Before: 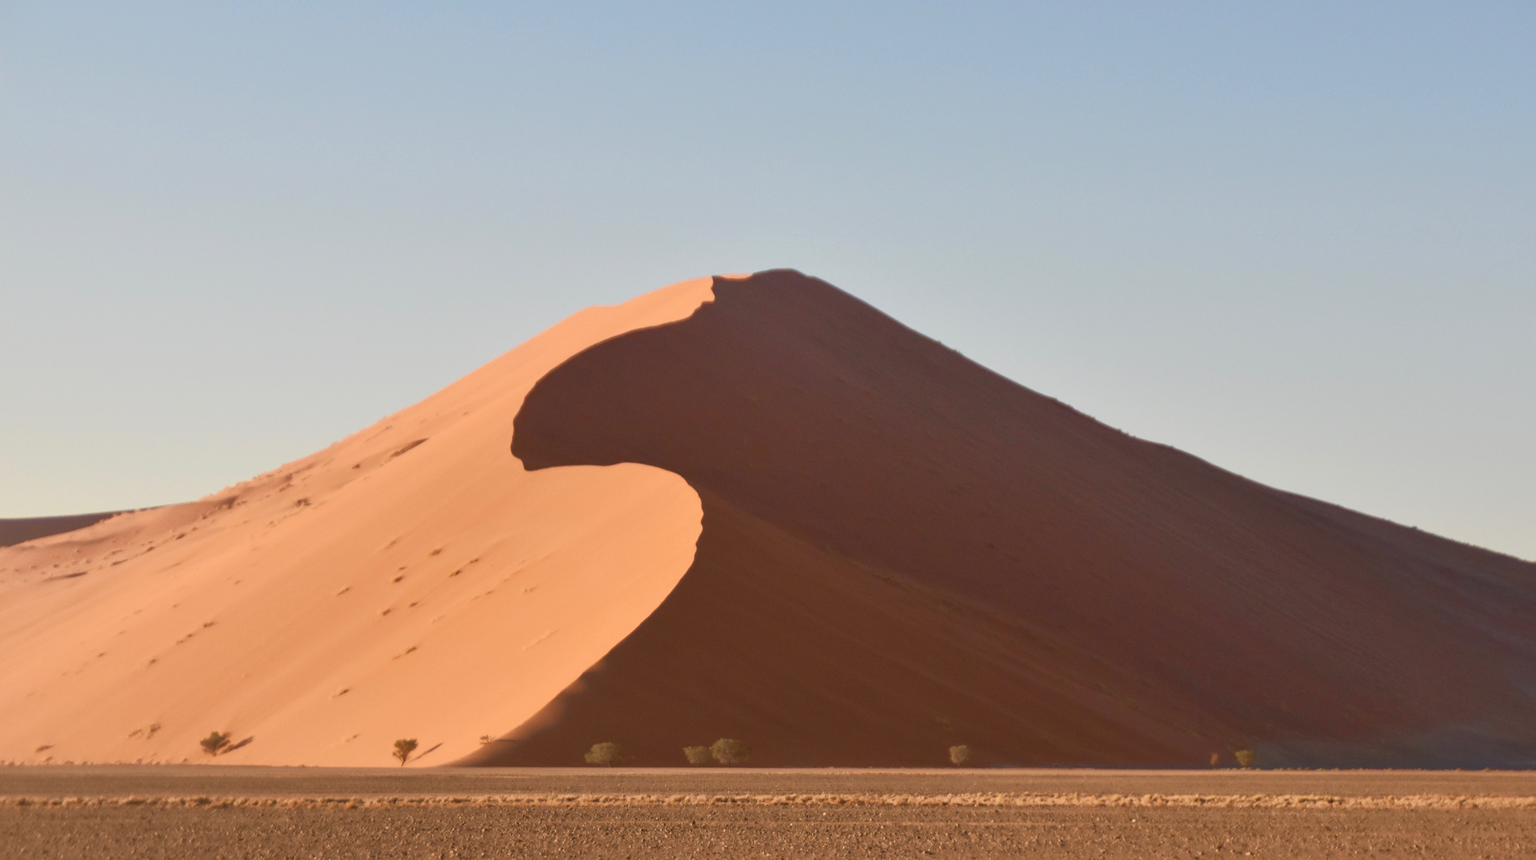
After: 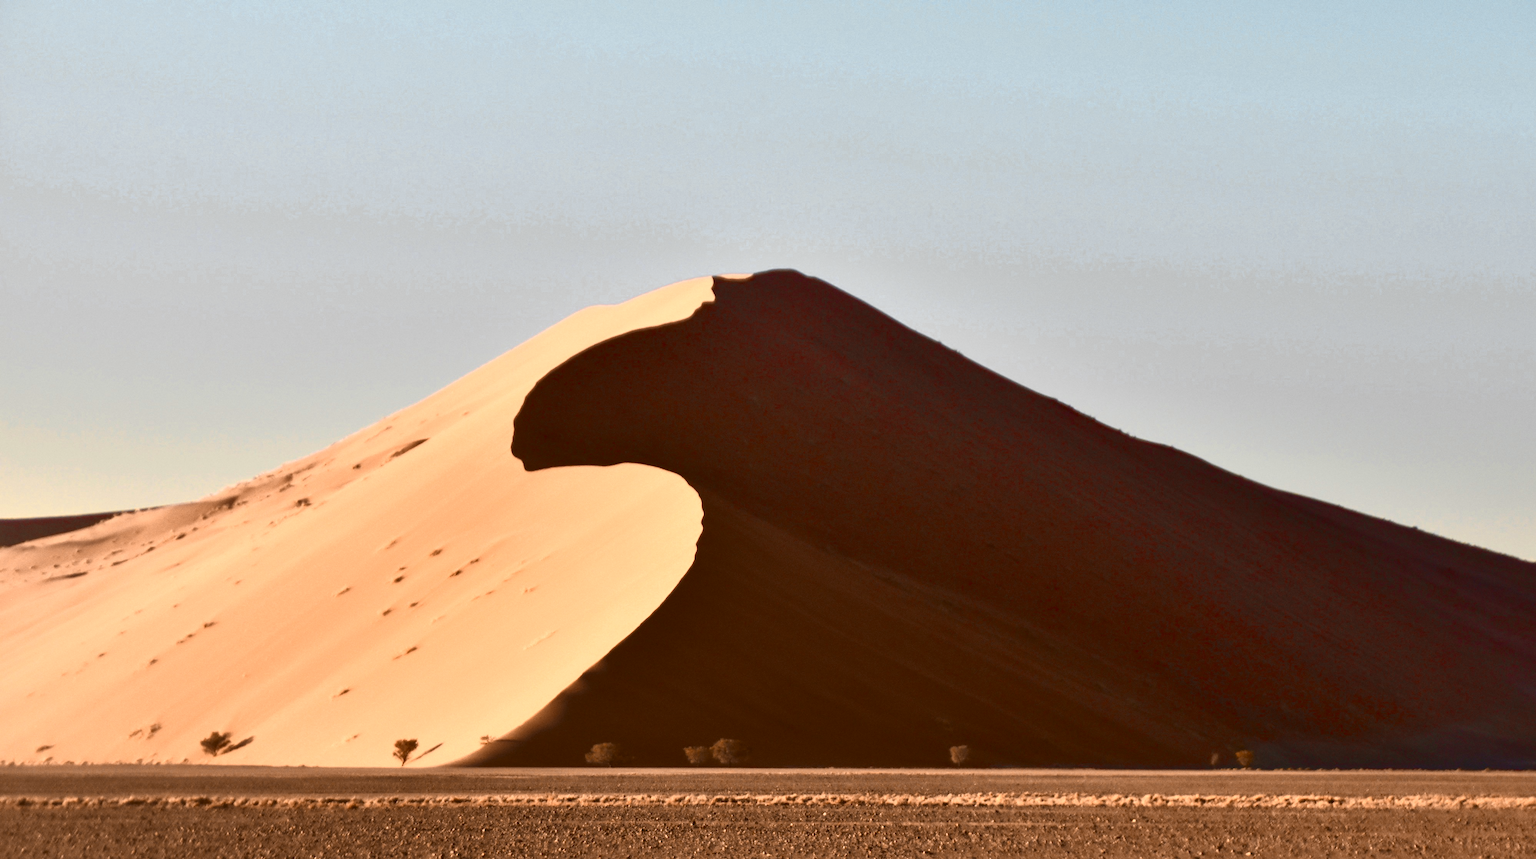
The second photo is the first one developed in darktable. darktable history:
contrast brightness saturation: contrast 0.22, brightness -0.19, saturation 0.24
color zones: curves: ch0 [(0.009, 0.528) (0.136, 0.6) (0.255, 0.586) (0.39, 0.528) (0.522, 0.584) (0.686, 0.736) (0.849, 0.561)]; ch1 [(0.045, 0.781) (0.14, 0.416) (0.257, 0.695) (0.442, 0.032) (0.738, 0.338) (0.818, 0.632) (0.891, 0.741) (1, 0.704)]; ch2 [(0, 0.667) (0.141, 0.52) (0.26, 0.37) (0.474, 0.432) (0.743, 0.286)]
shadows and highlights: shadows 29.32, highlights -29.32, low approximation 0.01, soften with gaussian
